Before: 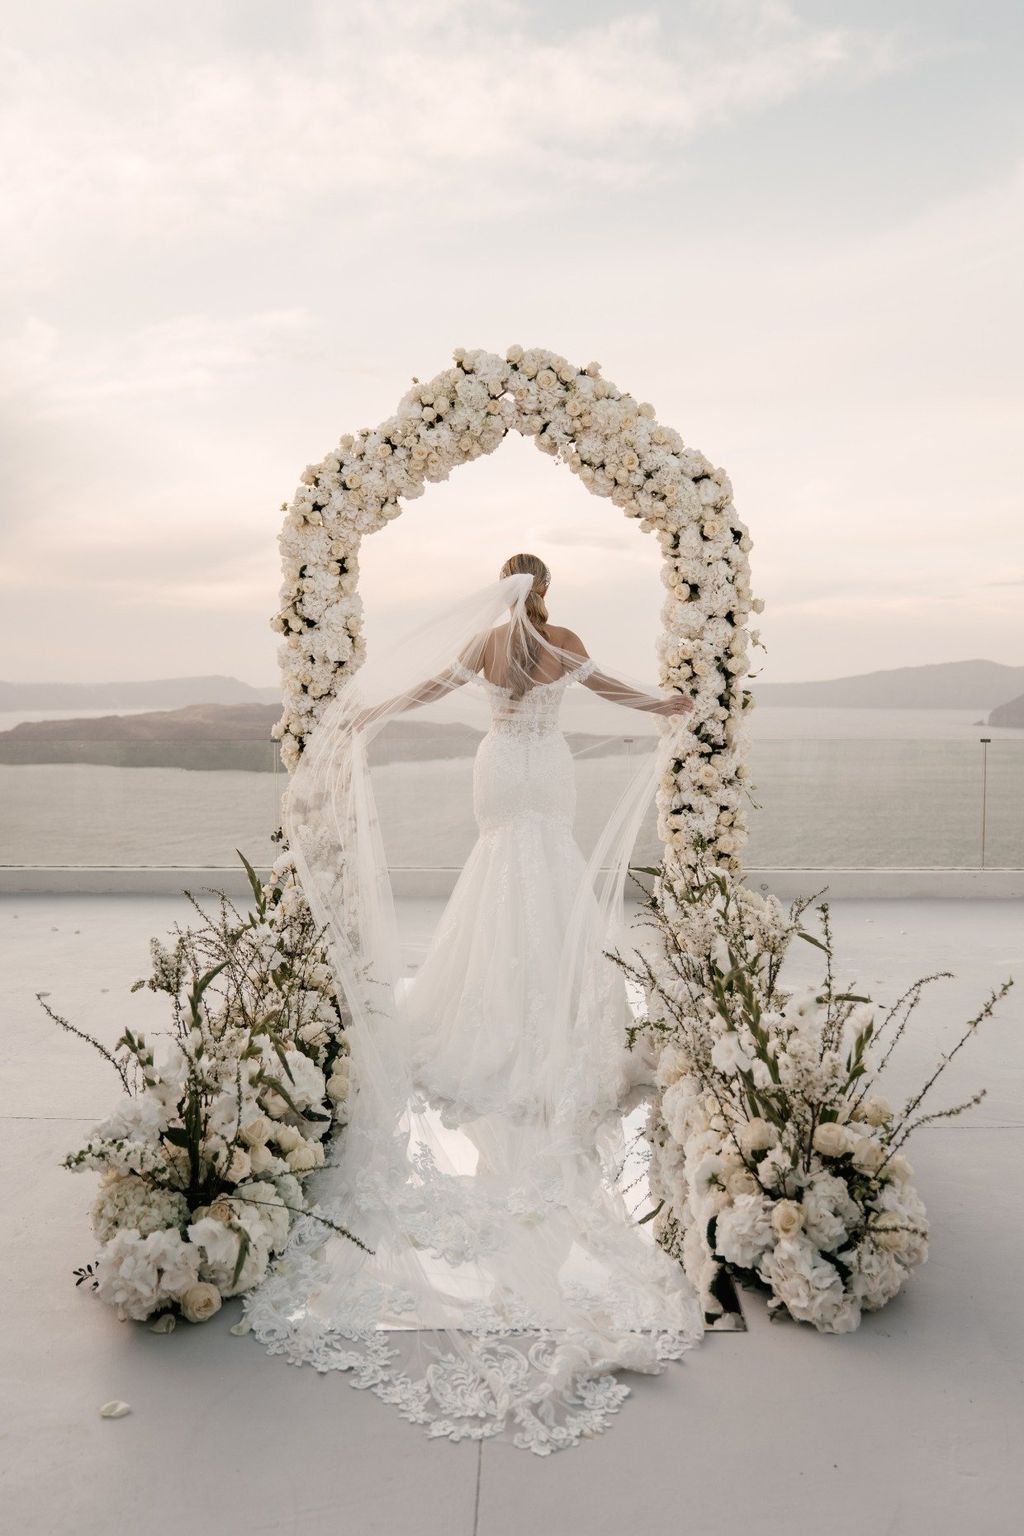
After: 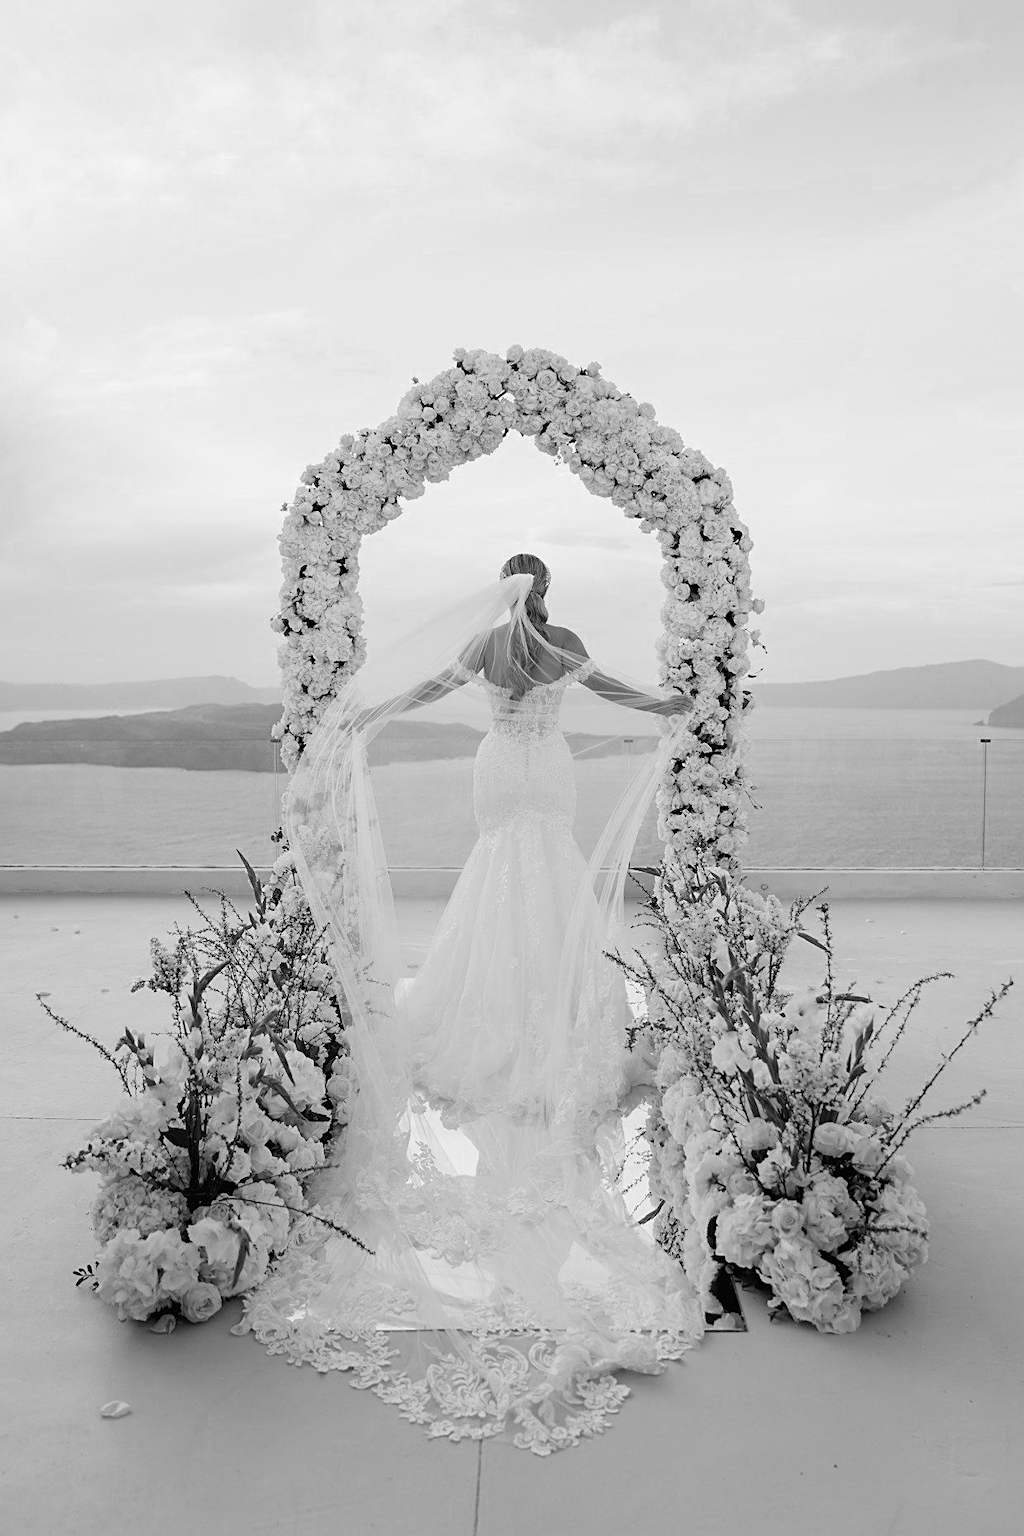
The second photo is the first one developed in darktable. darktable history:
sharpen: on, module defaults
color zones: curves: ch0 [(0.002, 0.593) (0.143, 0.417) (0.285, 0.541) (0.455, 0.289) (0.608, 0.327) (0.727, 0.283) (0.869, 0.571) (1, 0.603)]; ch1 [(0, 0) (0.143, 0) (0.286, 0) (0.429, 0) (0.571, 0) (0.714, 0) (0.857, 0)]
